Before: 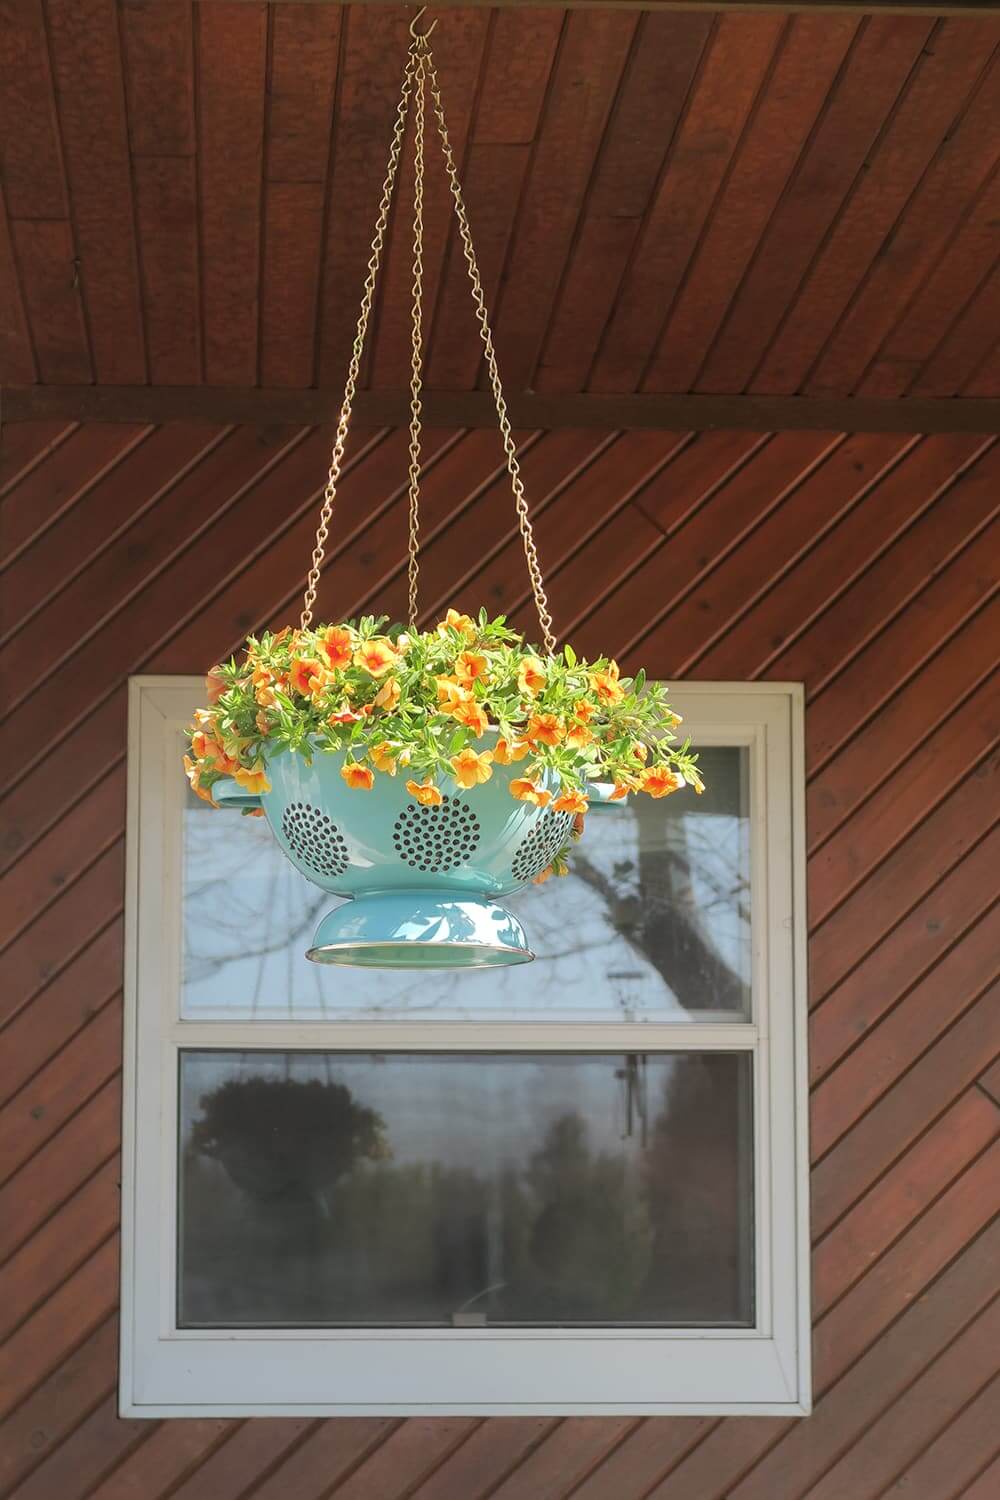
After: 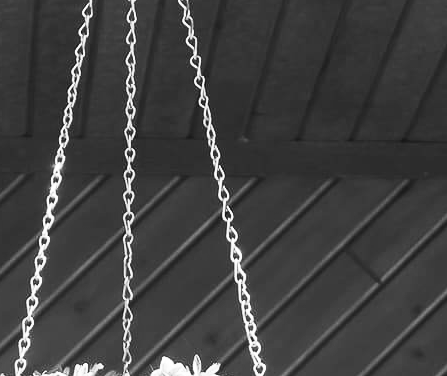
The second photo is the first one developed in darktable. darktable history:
contrast brightness saturation: contrast 0.53, brightness 0.47, saturation -1
color correction: saturation 0.99
crop: left 28.64%, top 16.832%, right 26.637%, bottom 58.055%
